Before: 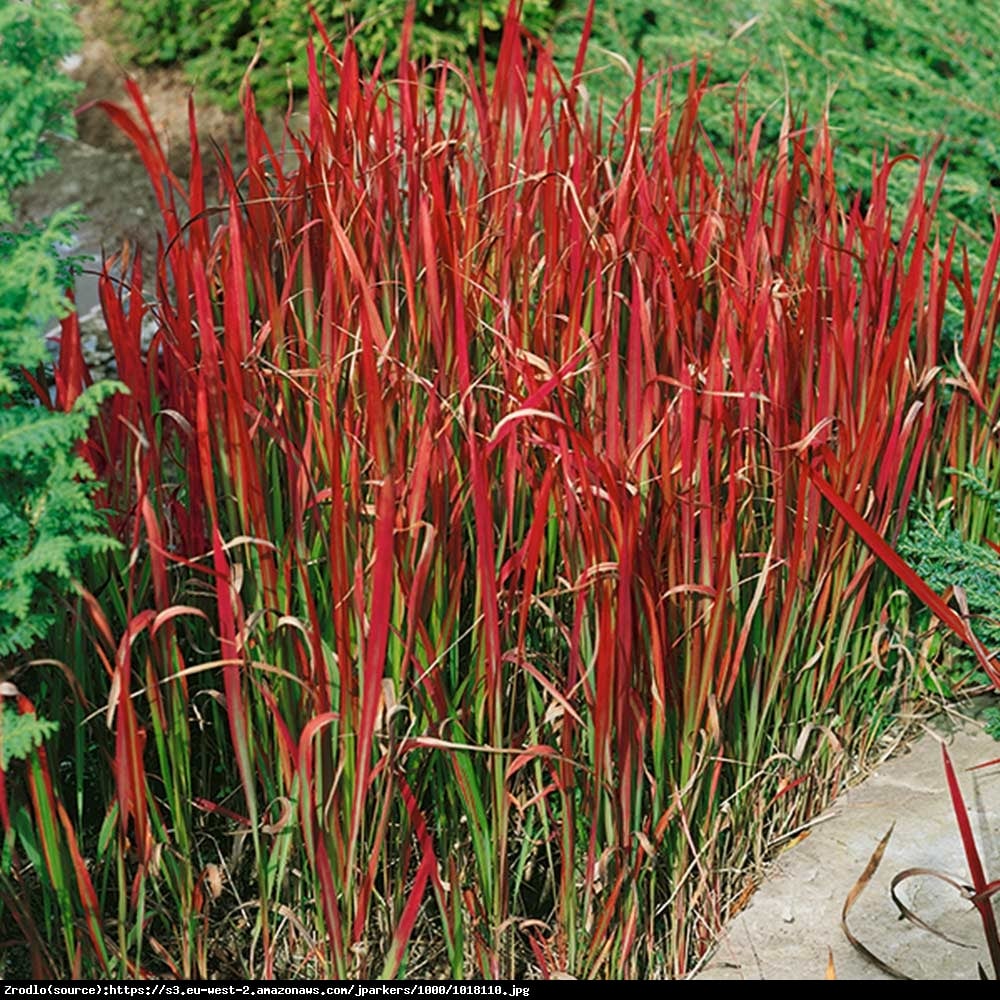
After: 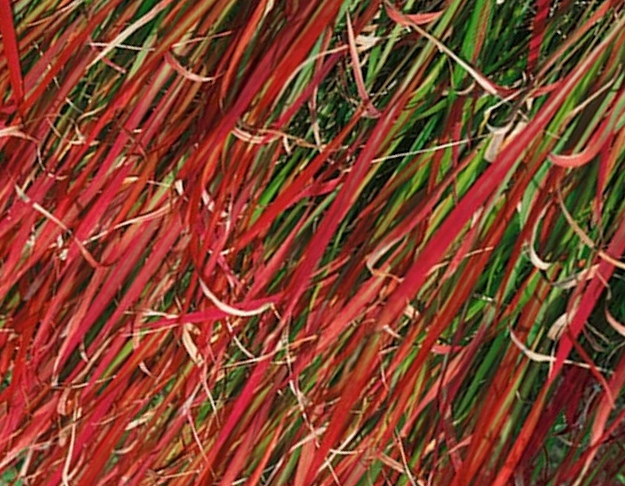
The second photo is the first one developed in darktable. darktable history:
crop and rotate: angle 147.05°, left 9.166%, top 15.623%, right 4.391%, bottom 17.059%
